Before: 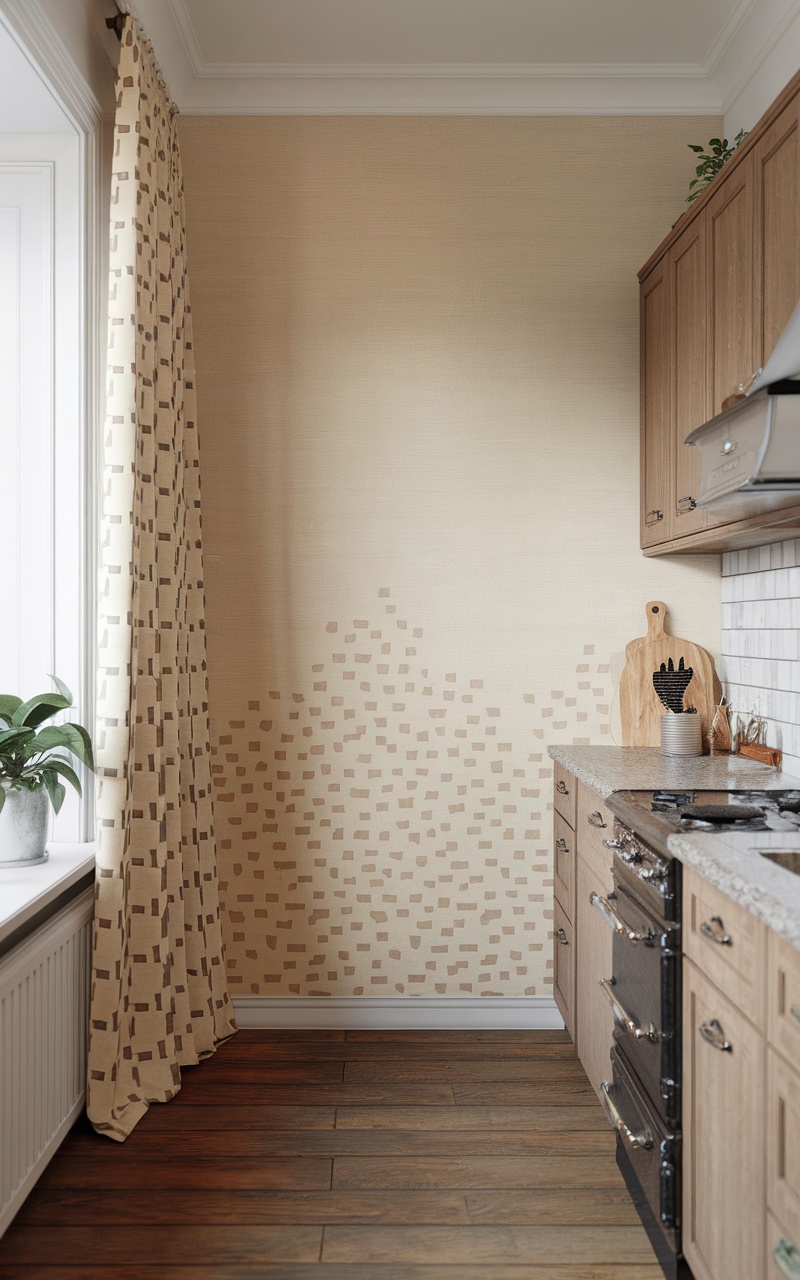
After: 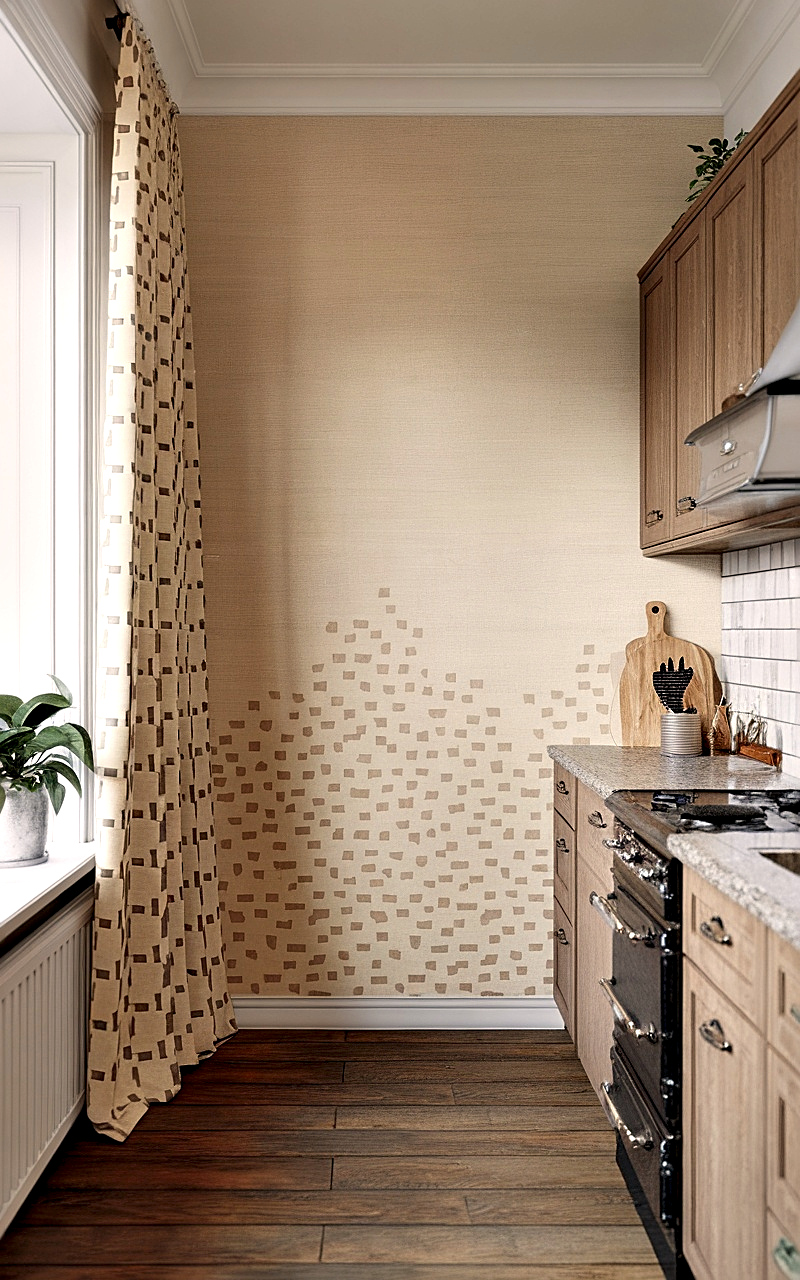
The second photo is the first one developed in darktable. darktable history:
color correction: highlights a* 3.69, highlights b* 5.13
sharpen: on, module defaults
contrast equalizer: y [[0.6 ×6], [0.55 ×6], [0 ×6], [0 ×6], [0 ×6]]
